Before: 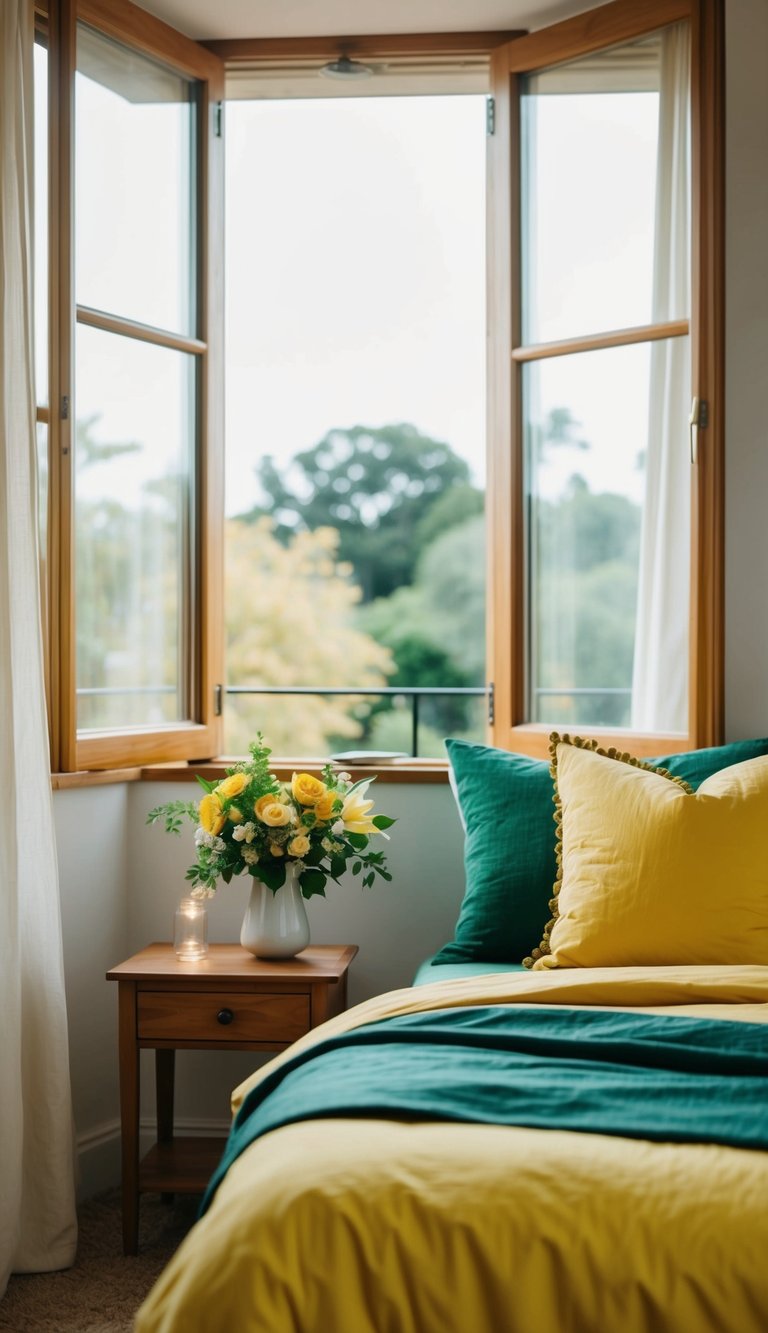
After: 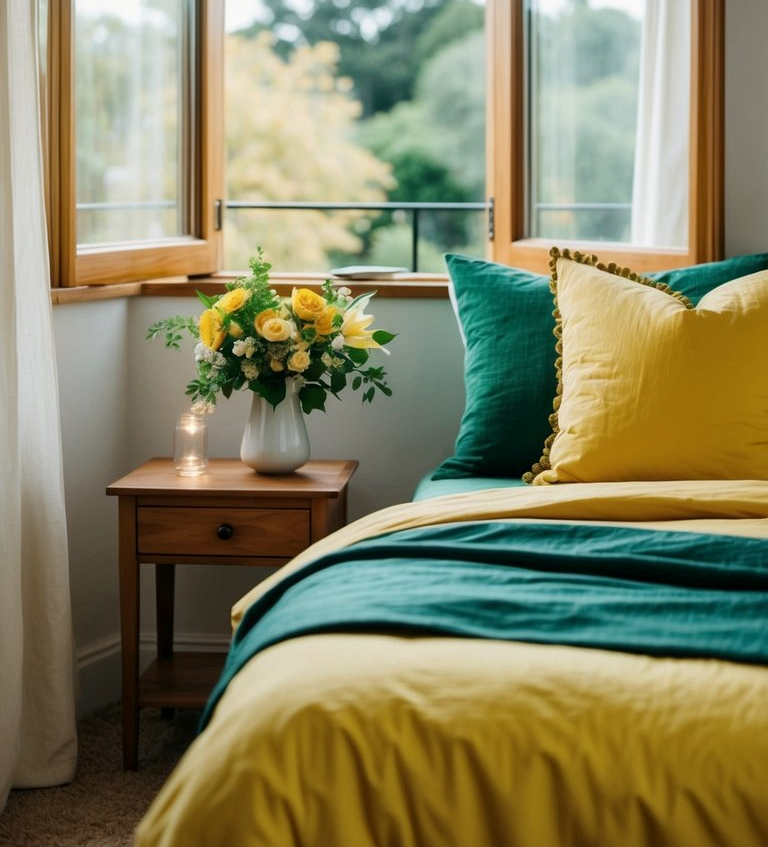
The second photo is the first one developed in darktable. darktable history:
local contrast: highlights 100%, shadows 100%, detail 120%, midtone range 0.2
crop and rotate: top 36.435%
